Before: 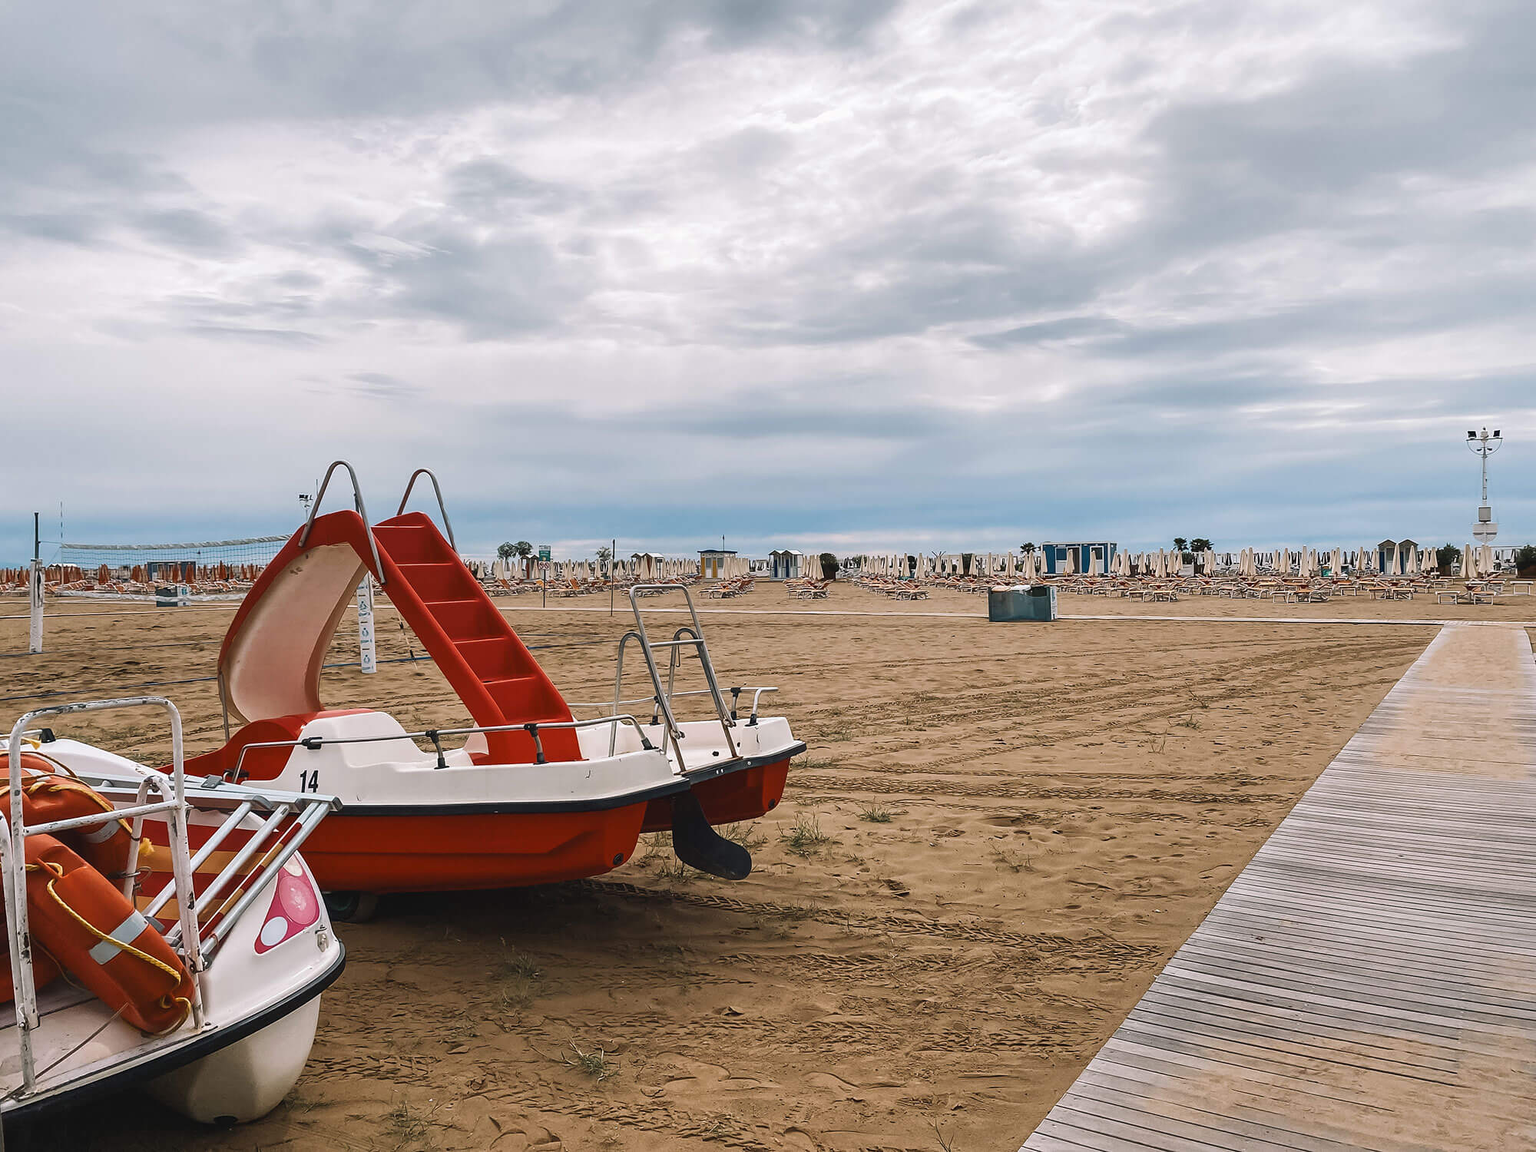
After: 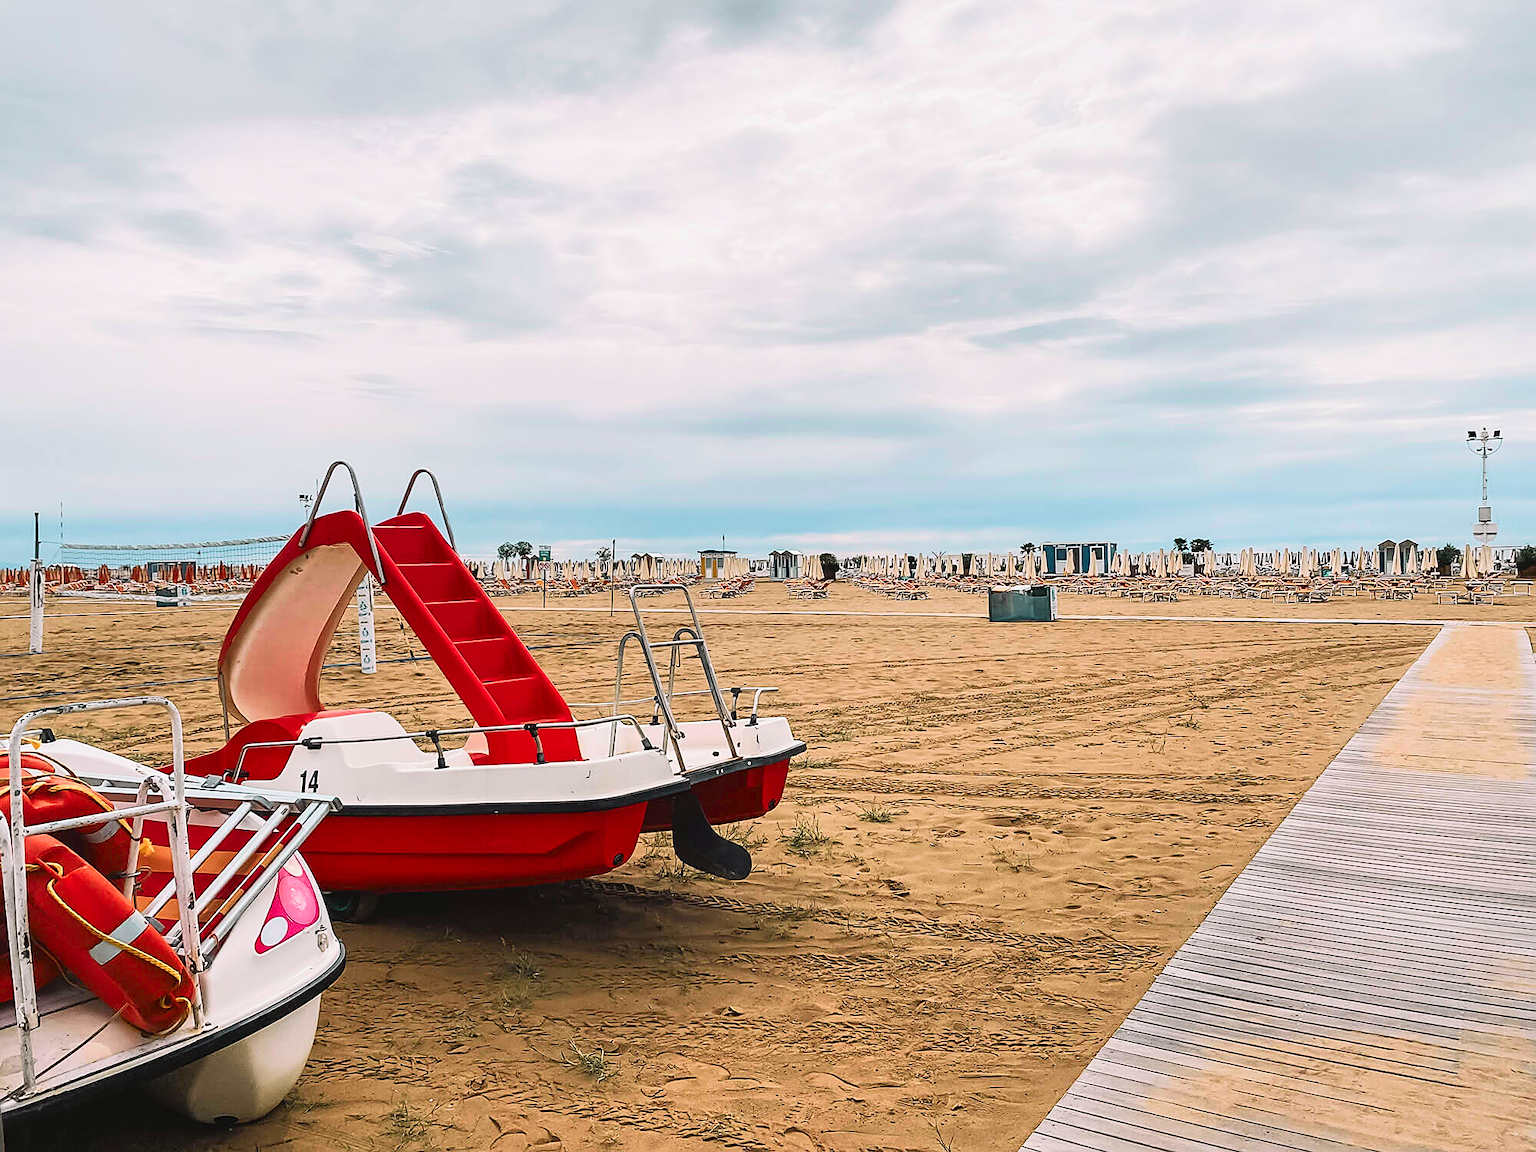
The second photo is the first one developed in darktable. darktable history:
sharpen: on, module defaults
tone curve: curves: ch0 [(0, 0.005) (0.103, 0.097) (0.18, 0.22) (0.4, 0.485) (0.5, 0.612) (0.668, 0.787) (0.823, 0.894) (1, 0.971)]; ch1 [(0, 0) (0.172, 0.123) (0.324, 0.253) (0.396, 0.388) (0.478, 0.461) (0.499, 0.498) (0.522, 0.528) (0.609, 0.686) (0.704, 0.818) (1, 1)]; ch2 [(0, 0) (0.411, 0.424) (0.496, 0.501) (0.515, 0.514) (0.555, 0.585) (0.641, 0.69) (1, 1)], color space Lab, independent channels, preserve colors none
